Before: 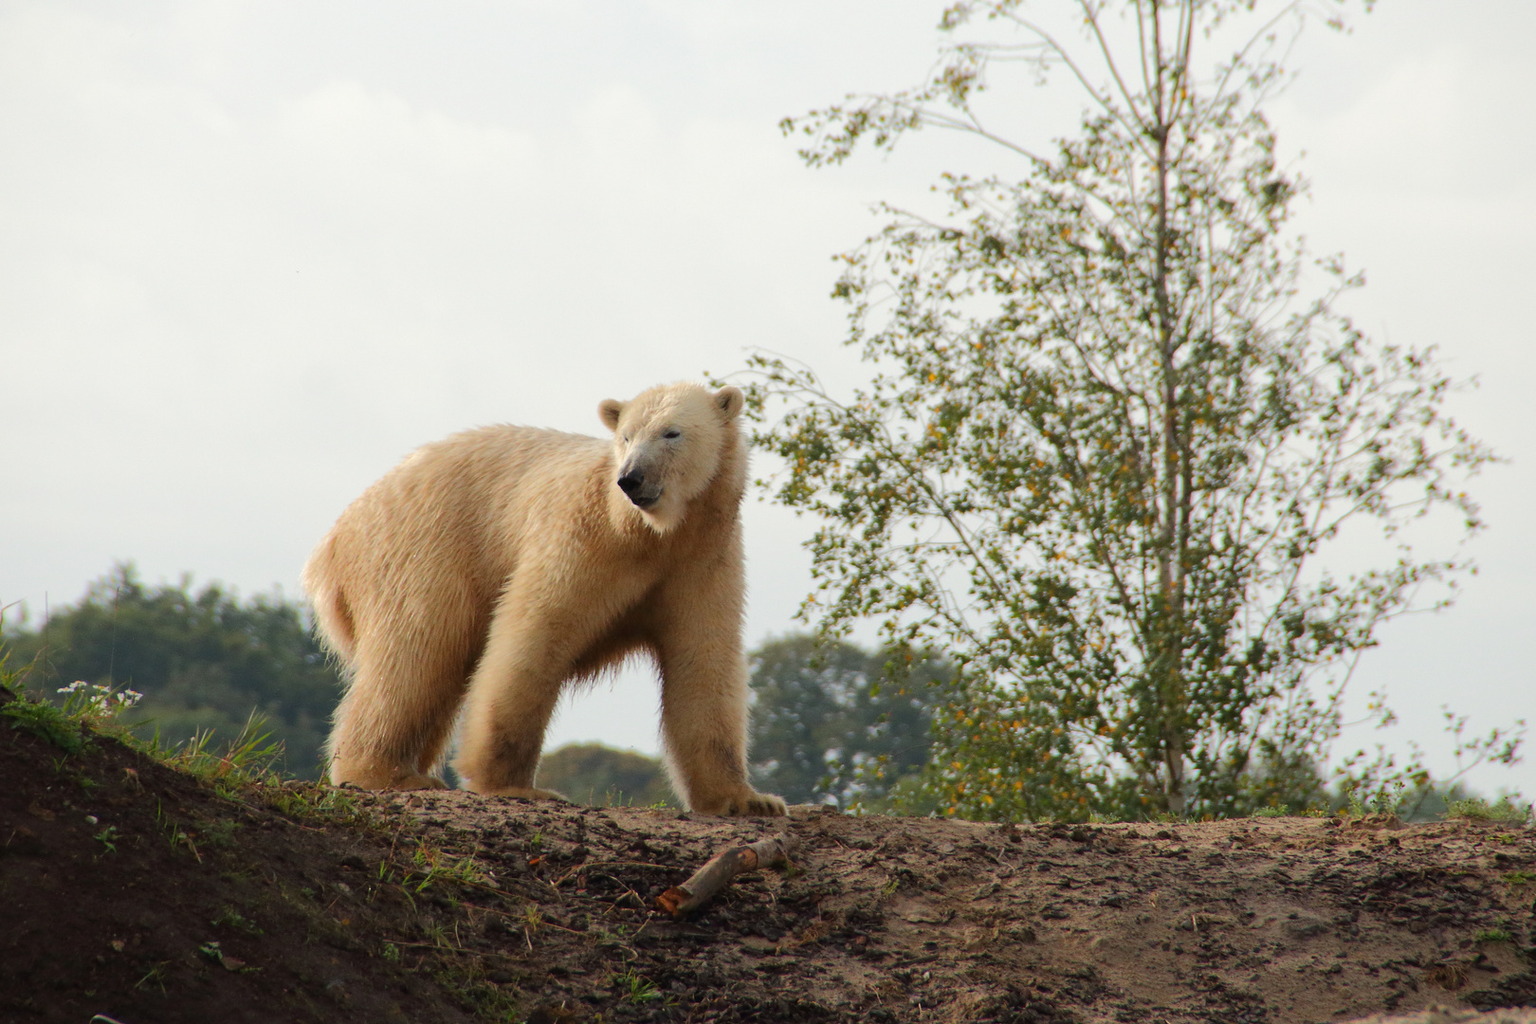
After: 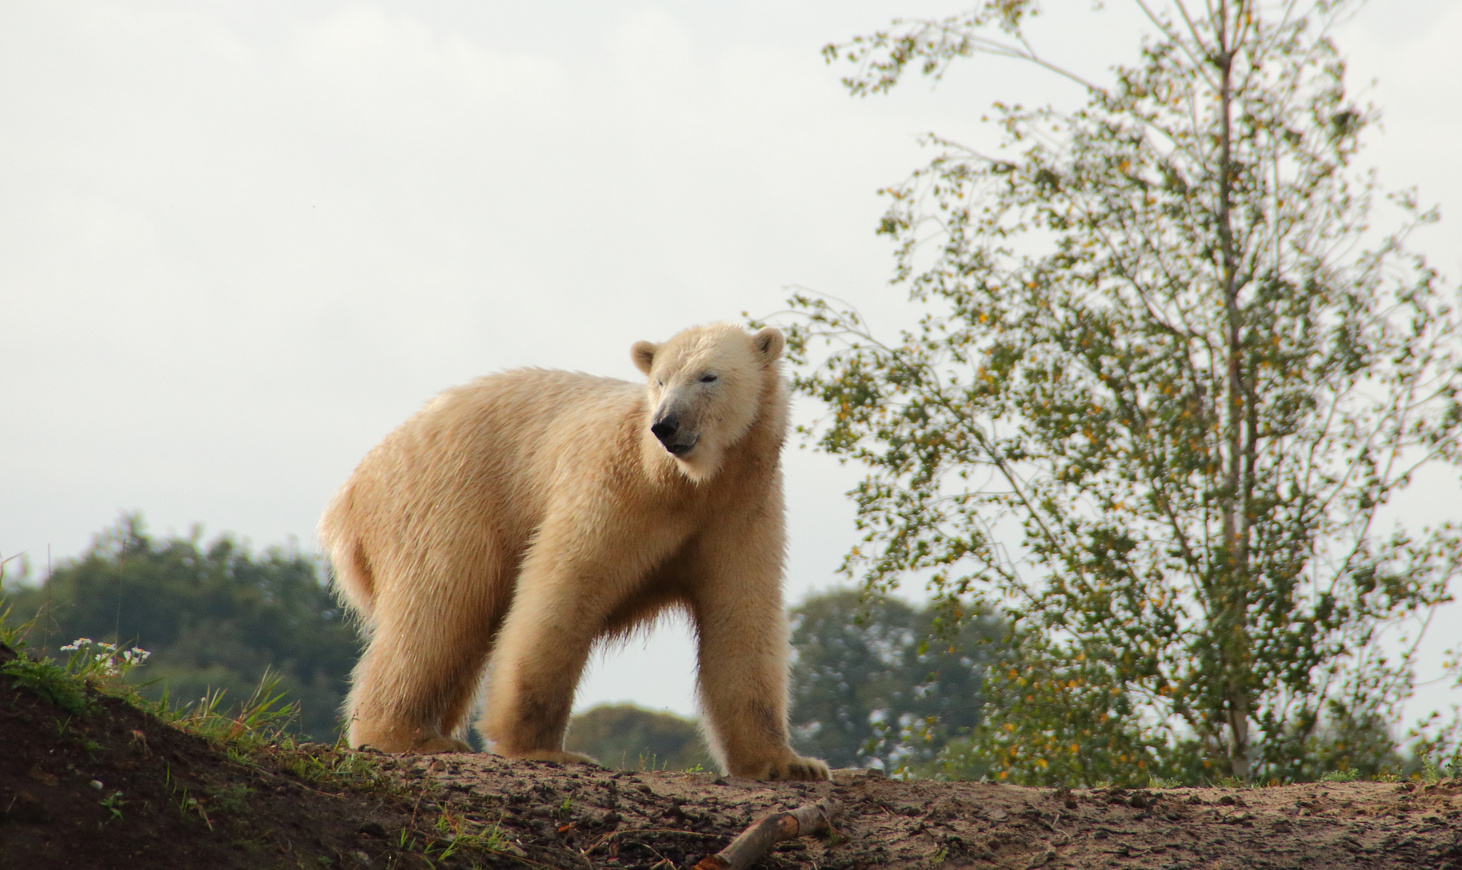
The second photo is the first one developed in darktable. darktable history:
color balance: mode lift, gamma, gain (sRGB)
crop: top 7.49%, right 9.717%, bottom 11.943%
